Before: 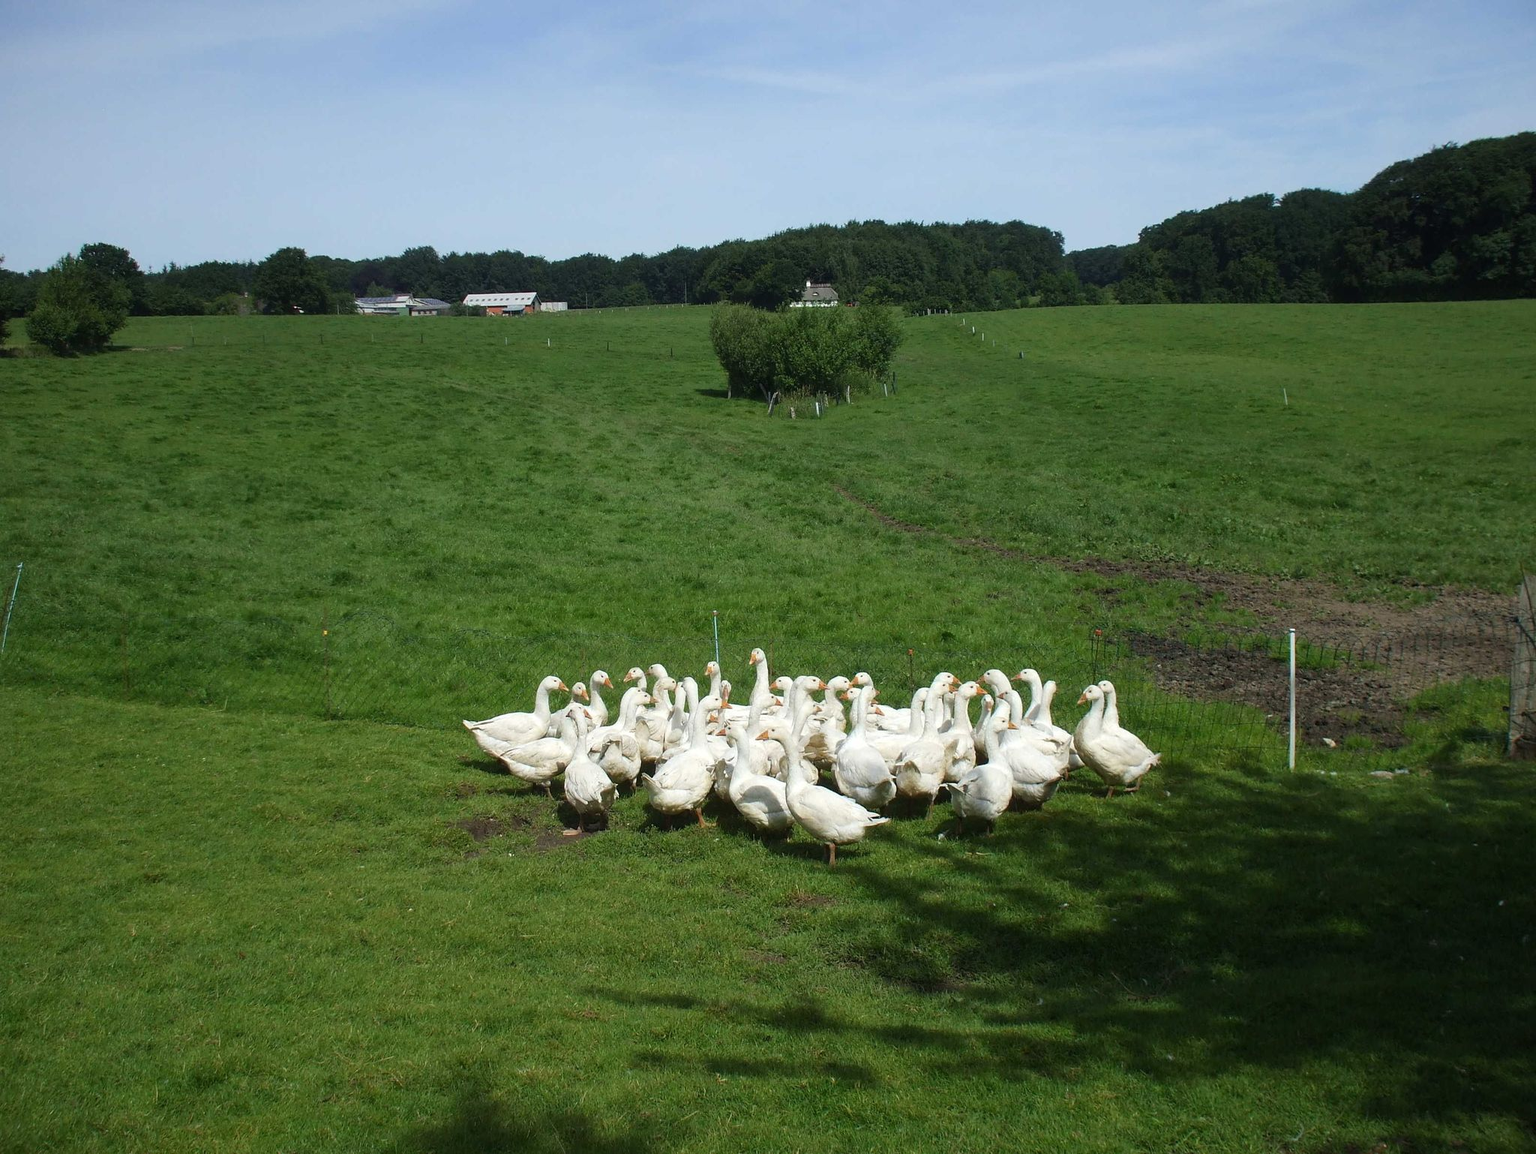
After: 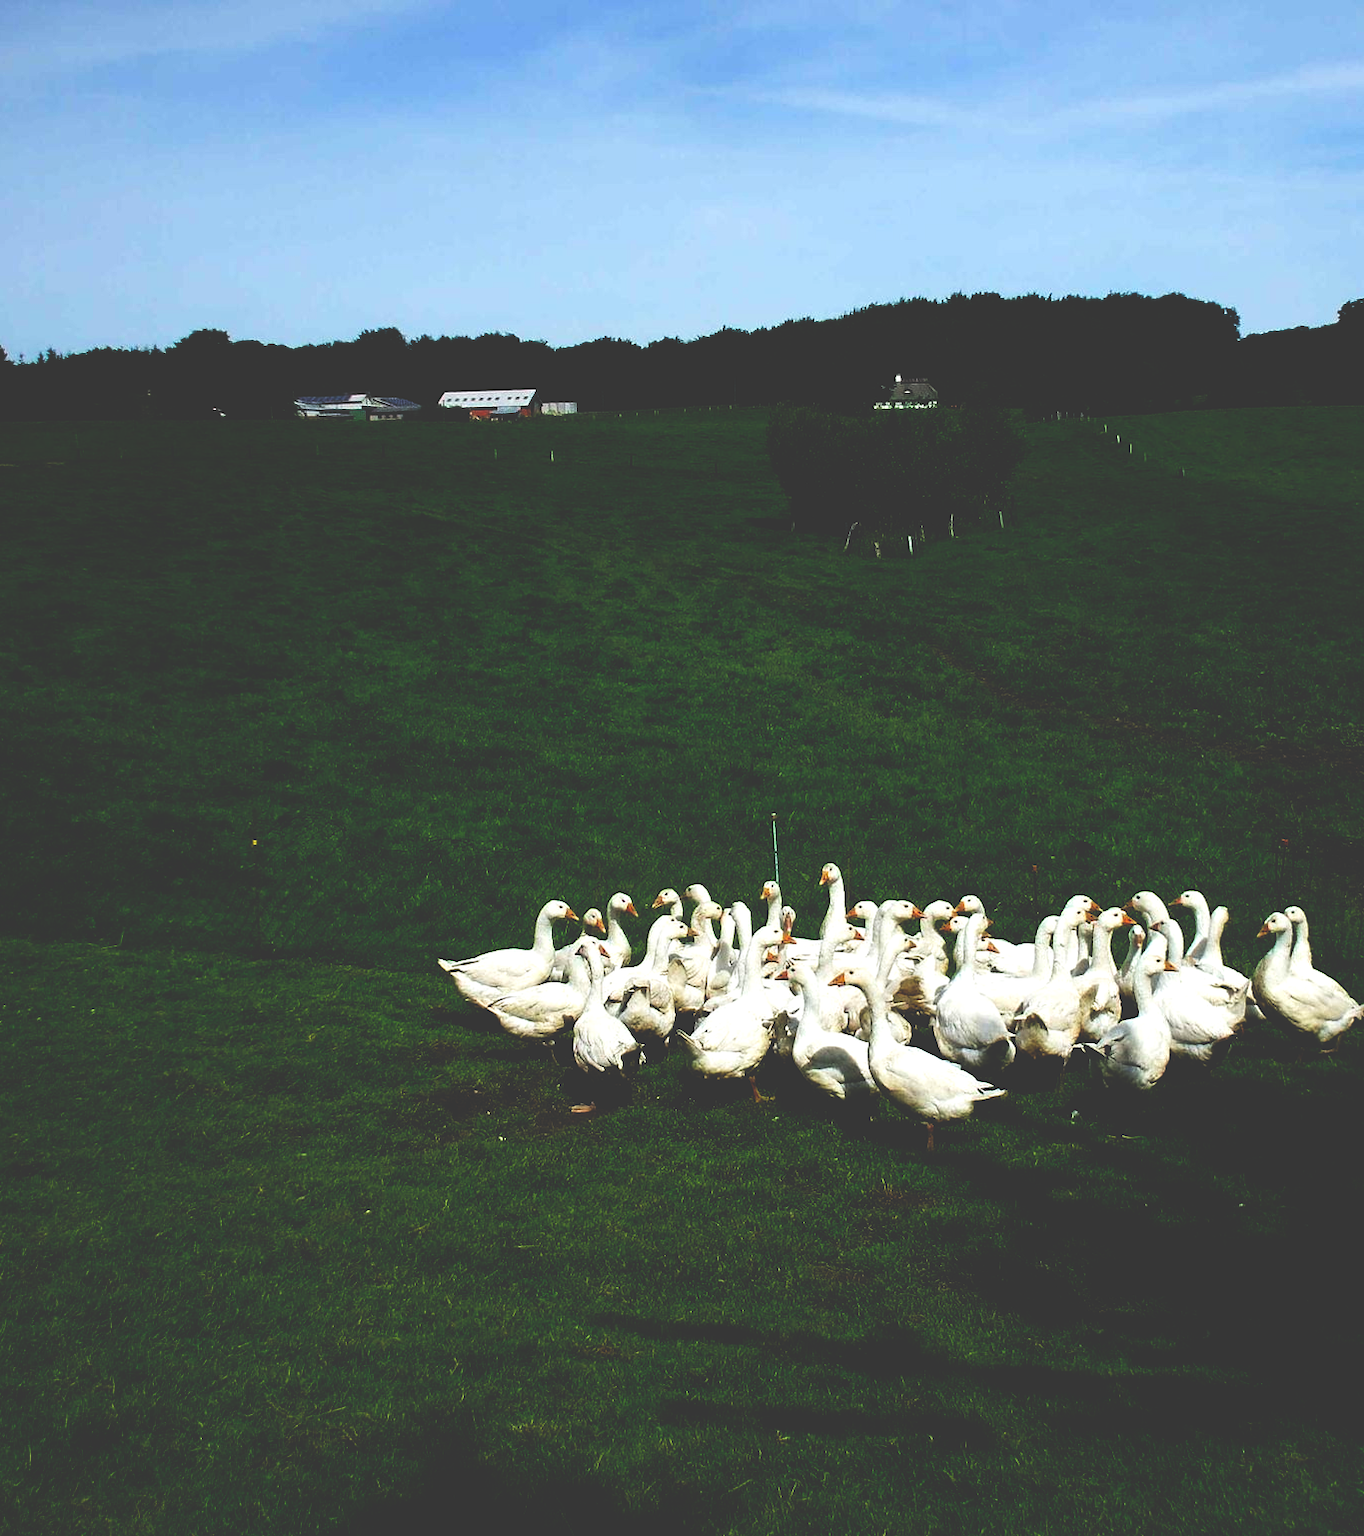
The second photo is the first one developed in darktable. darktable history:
base curve: curves: ch0 [(0, 0.036) (0.083, 0.04) (0.804, 1)], preserve colors none
crop and rotate: left 8.786%, right 24.548%
